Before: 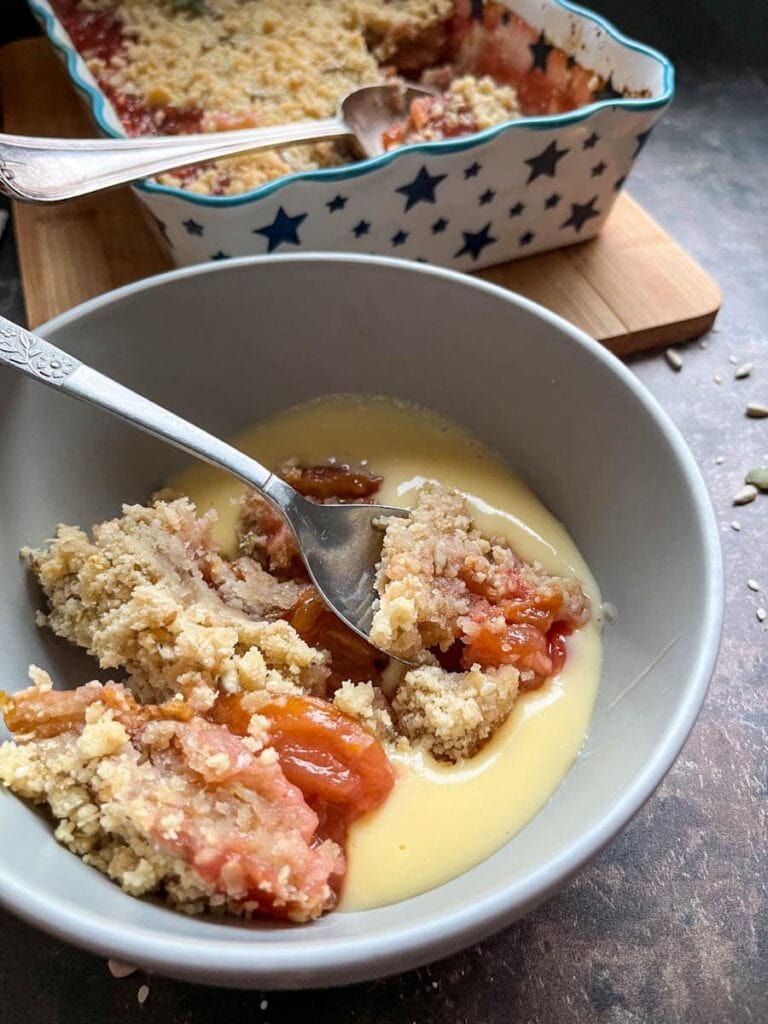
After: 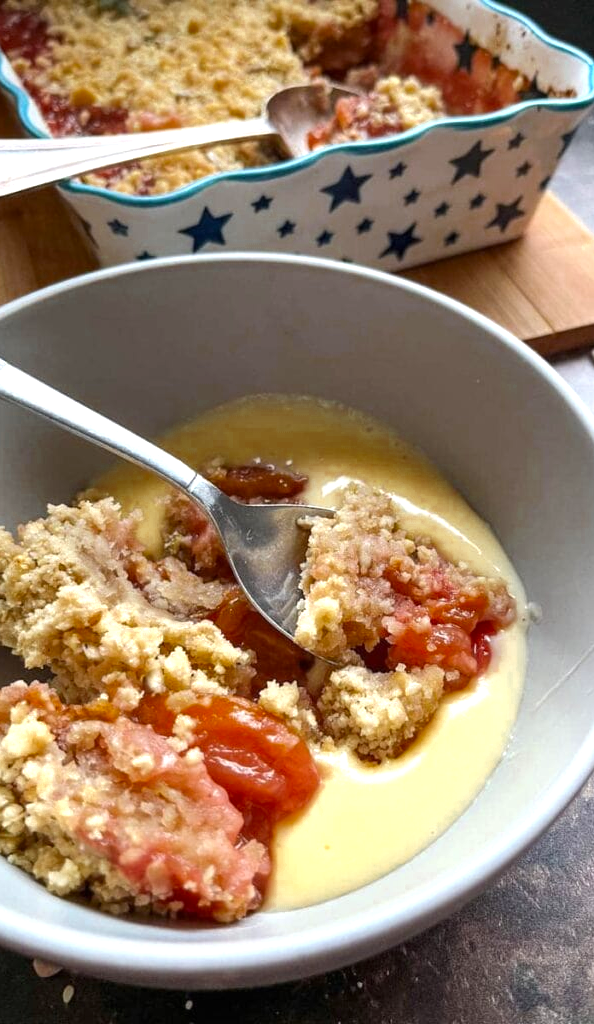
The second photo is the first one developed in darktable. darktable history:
crop: left 9.88%, right 12.664%
exposure: black level correction 0, exposure 0.5 EV, compensate highlight preservation false
color zones: curves: ch0 [(0.11, 0.396) (0.195, 0.36) (0.25, 0.5) (0.303, 0.412) (0.357, 0.544) (0.75, 0.5) (0.967, 0.328)]; ch1 [(0, 0.468) (0.112, 0.512) (0.202, 0.6) (0.25, 0.5) (0.307, 0.352) (0.357, 0.544) (0.75, 0.5) (0.963, 0.524)]
